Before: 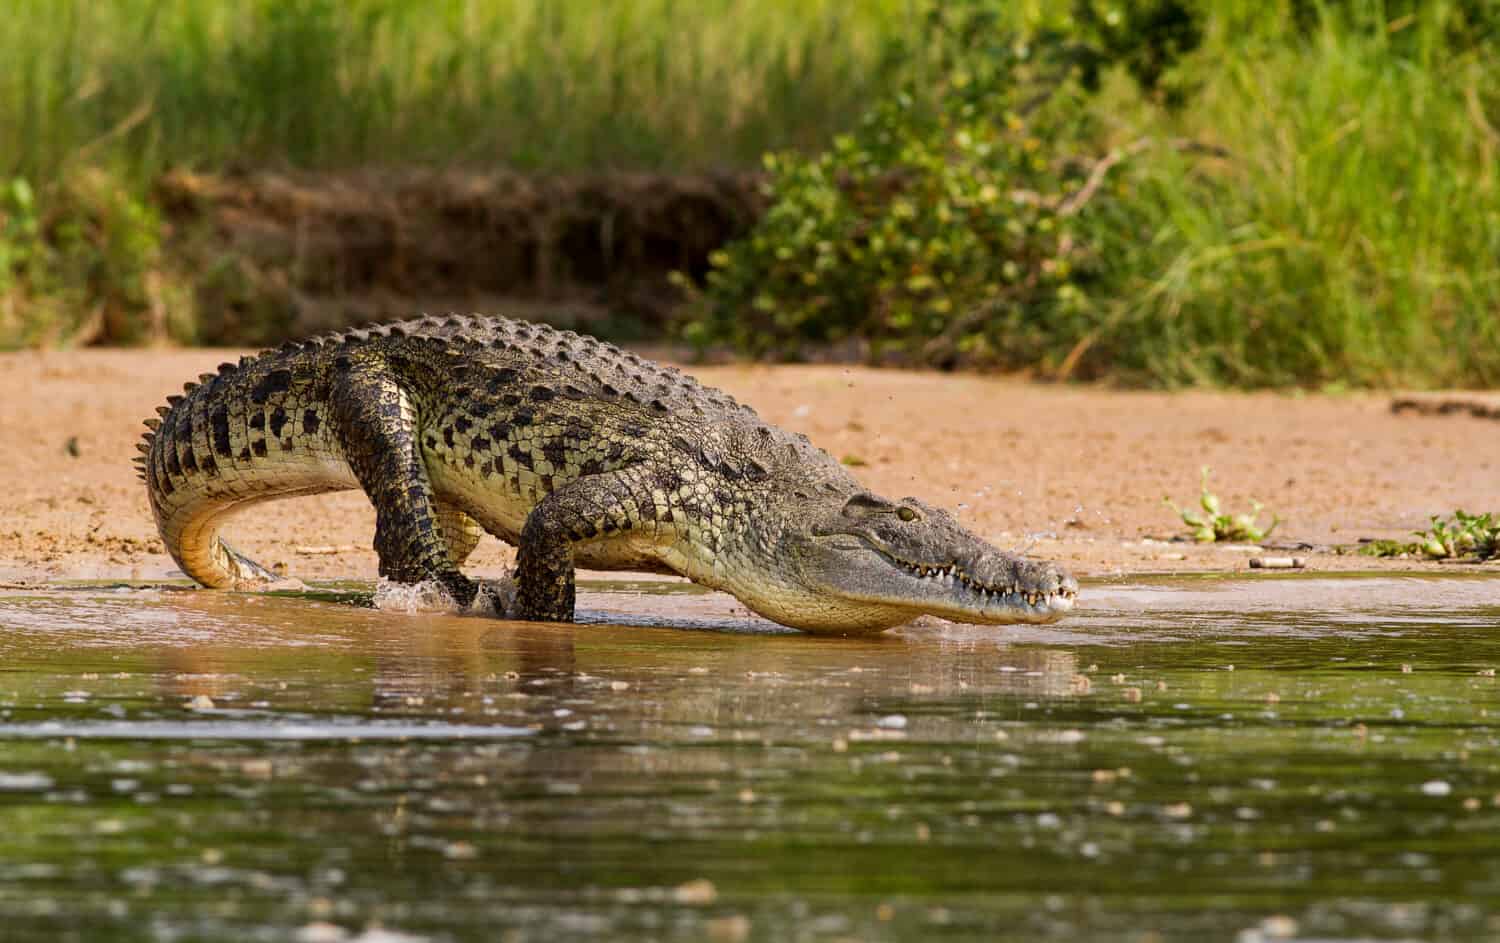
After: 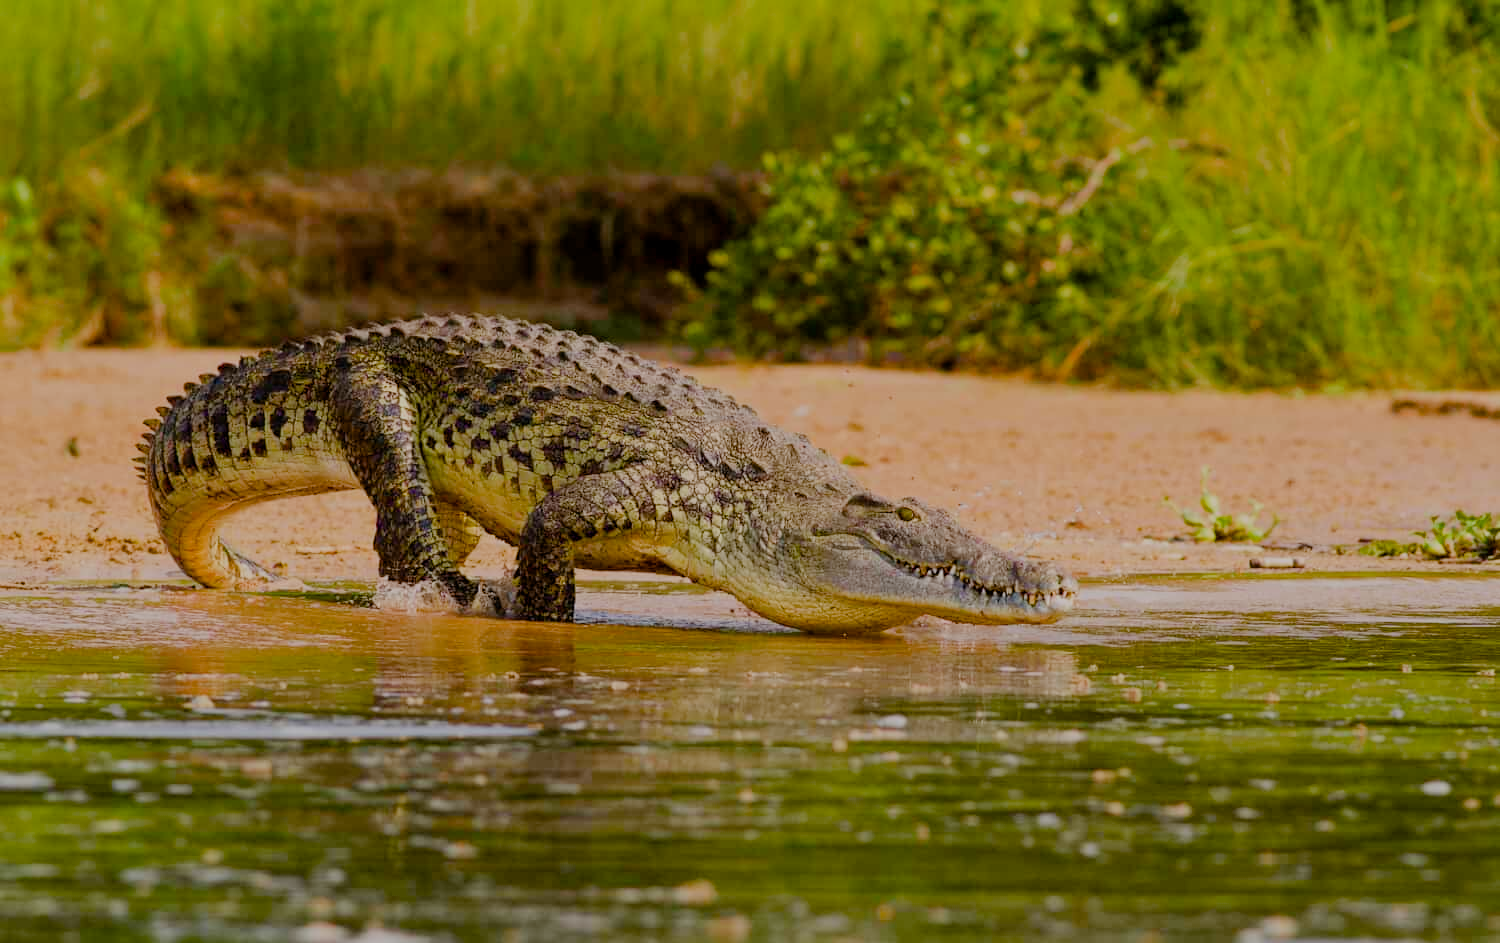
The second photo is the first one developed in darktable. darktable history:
filmic rgb: black relative exposure -7.65 EV, white relative exposure 4.56 EV, hardness 3.61
color balance rgb: perceptual saturation grading › global saturation 34.671%, perceptual saturation grading › highlights -29.8%, perceptual saturation grading › shadows 35.534%, contrast -19.915%
